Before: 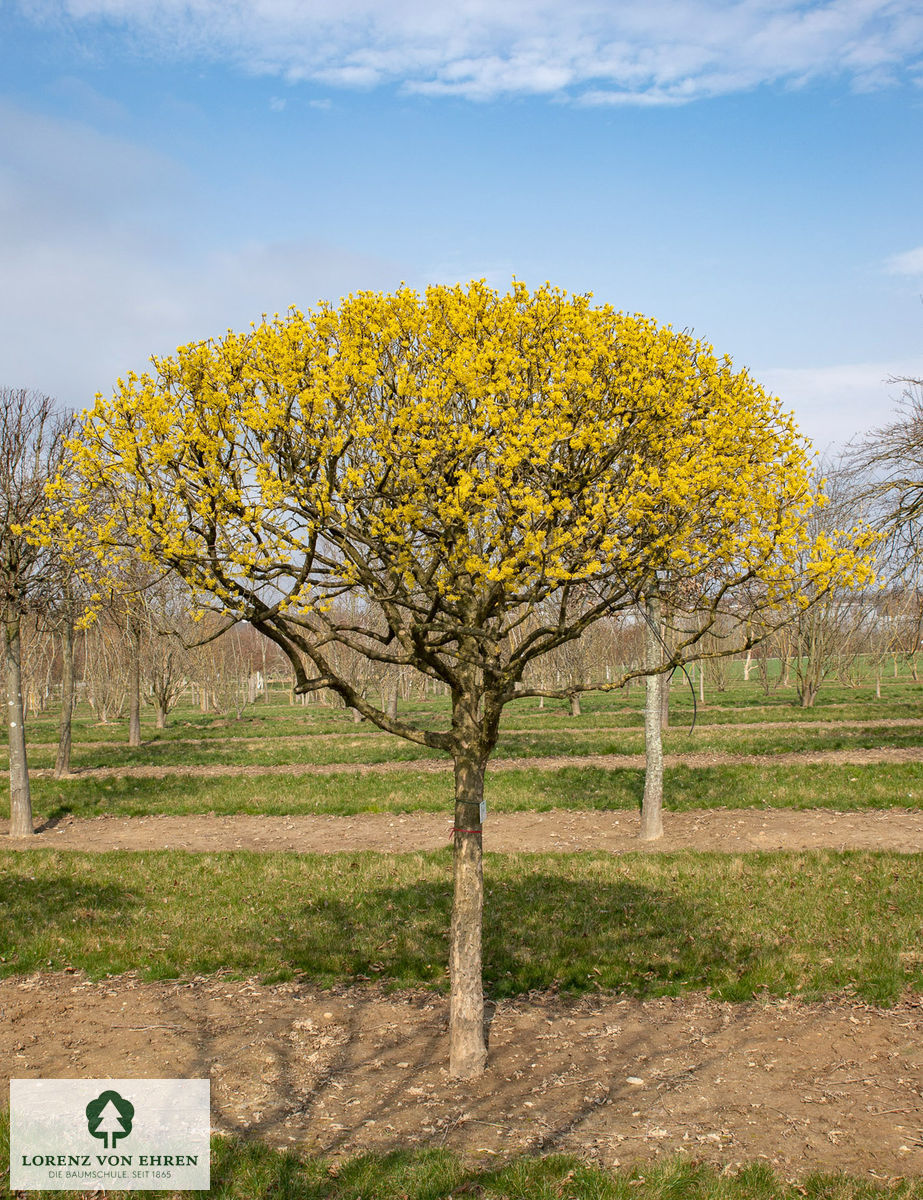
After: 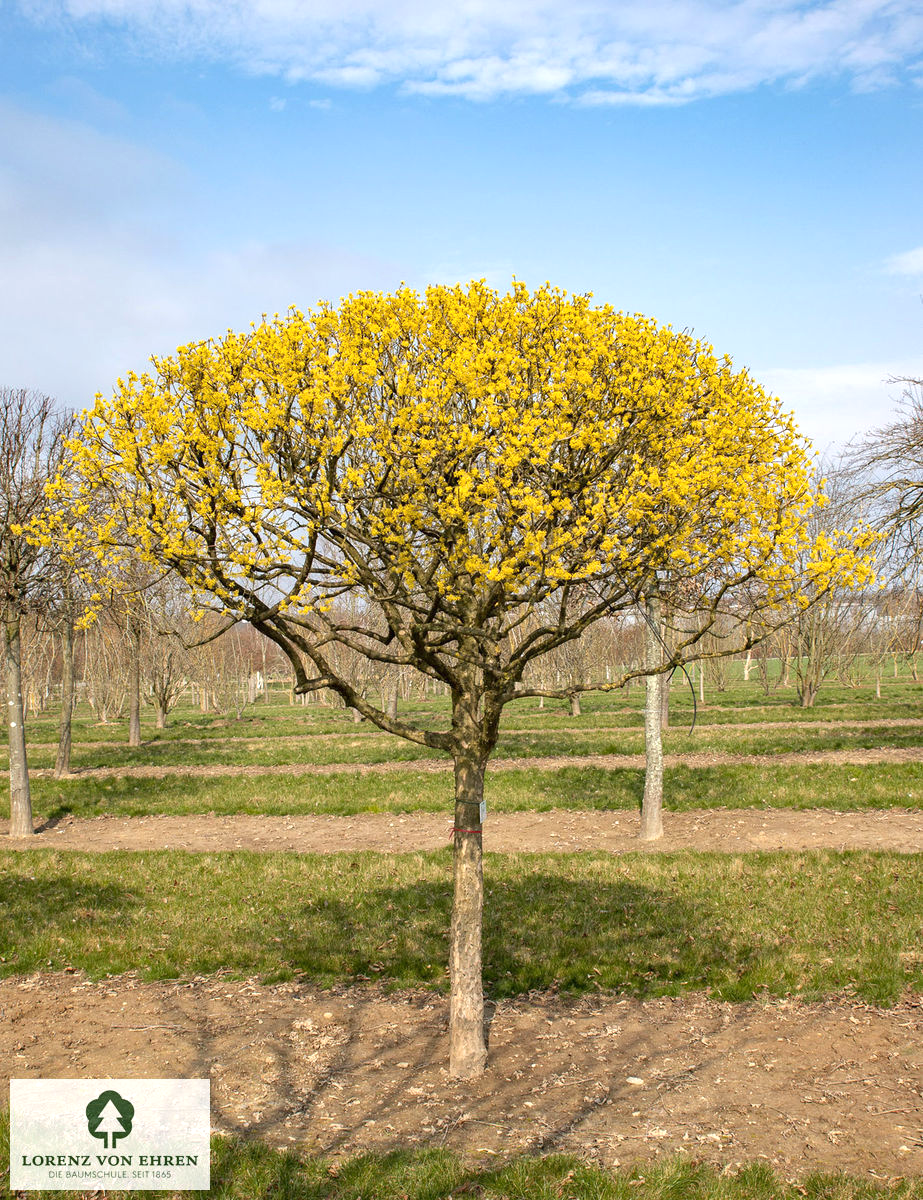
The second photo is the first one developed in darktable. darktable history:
color zones: curves: ch2 [(0, 0.5) (0.143, 0.5) (0.286, 0.489) (0.415, 0.421) (0.571, 0.5) (0.714, 0.5) (0.857, 0.5) (1, 0.5)]
exposure: exposure 0.352 EV, compensate highlight preservation false
